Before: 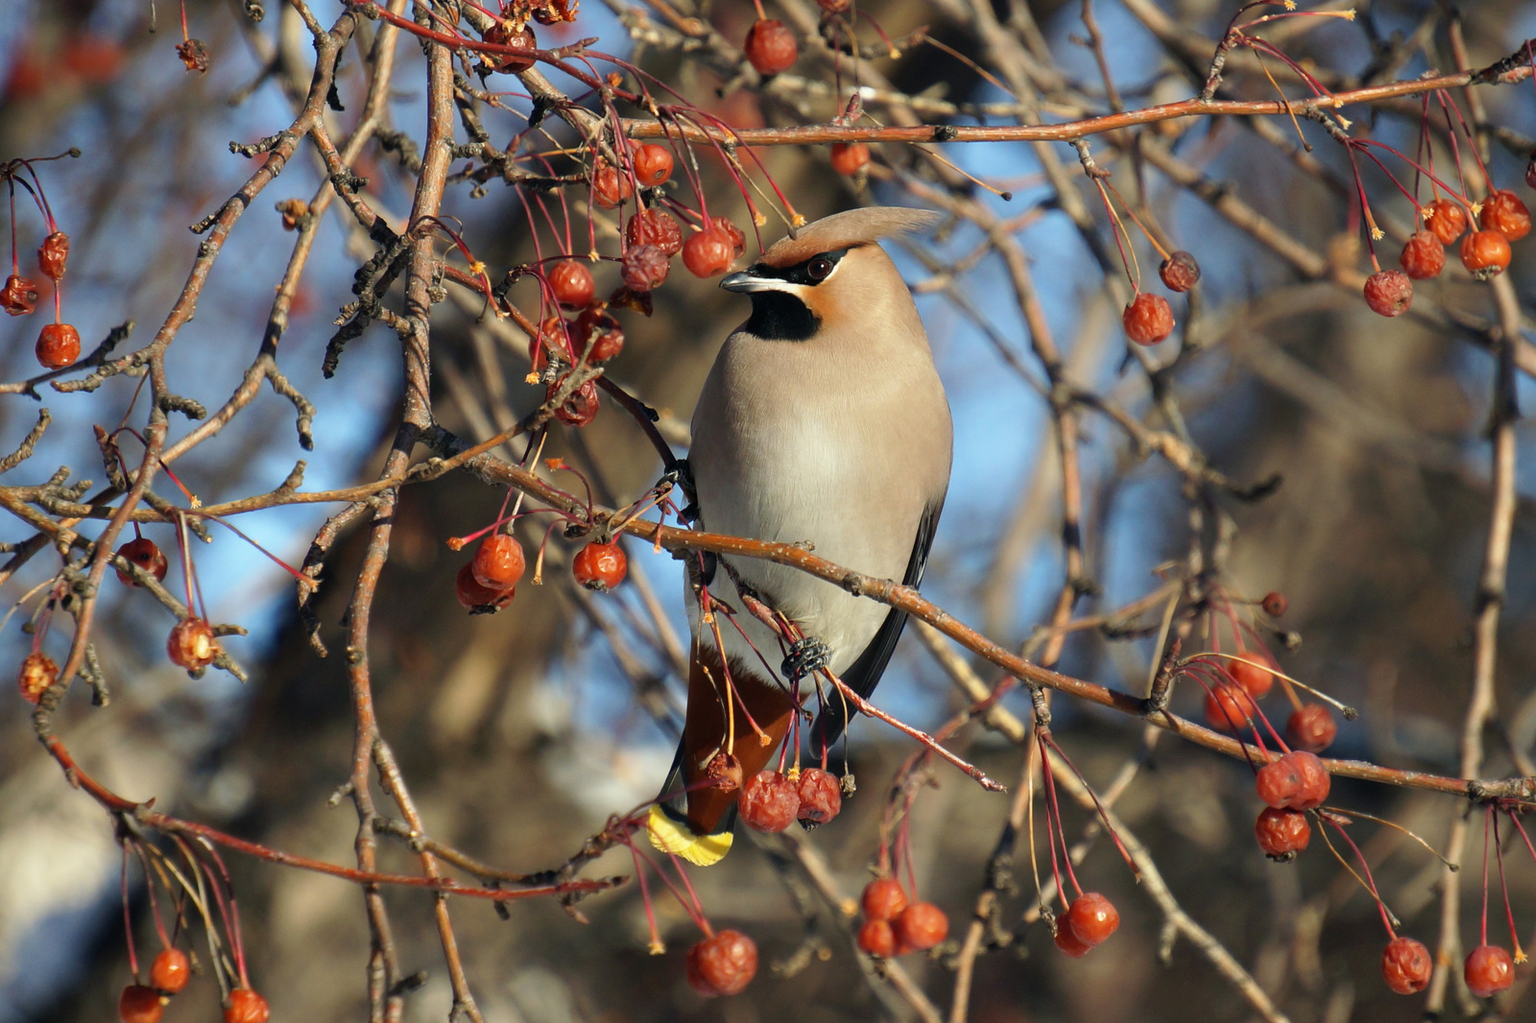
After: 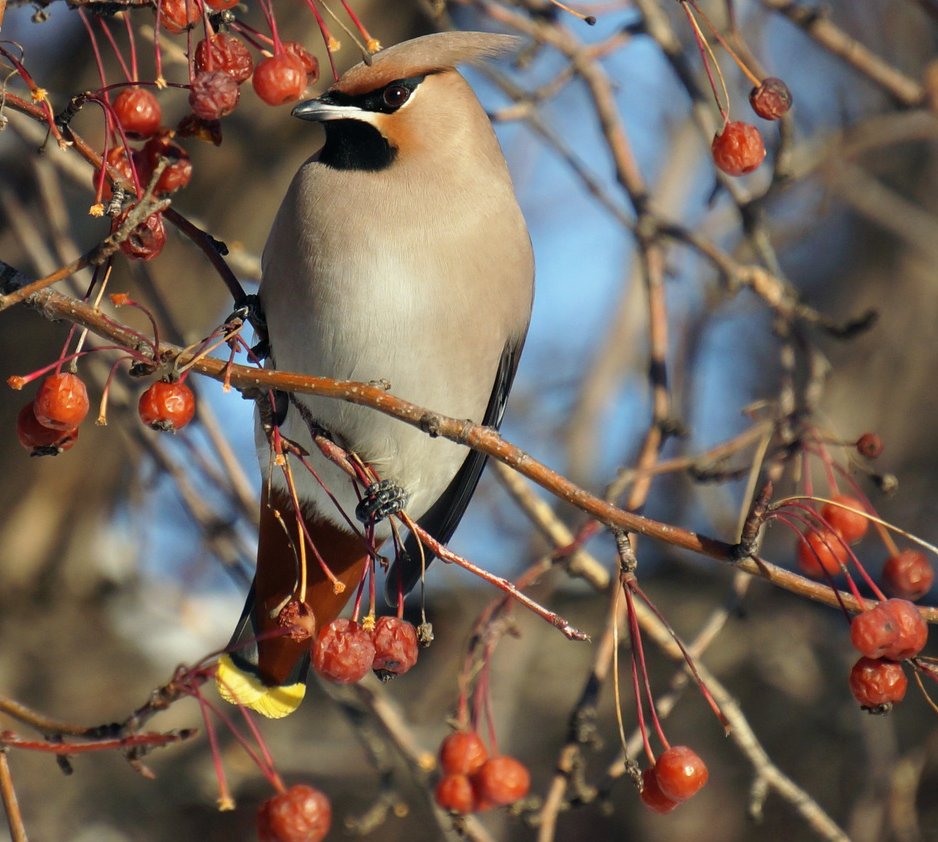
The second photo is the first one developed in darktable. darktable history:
crop and rotate: left 28.647%, top 17.338%, right 12.716%, bottom 3.663%
